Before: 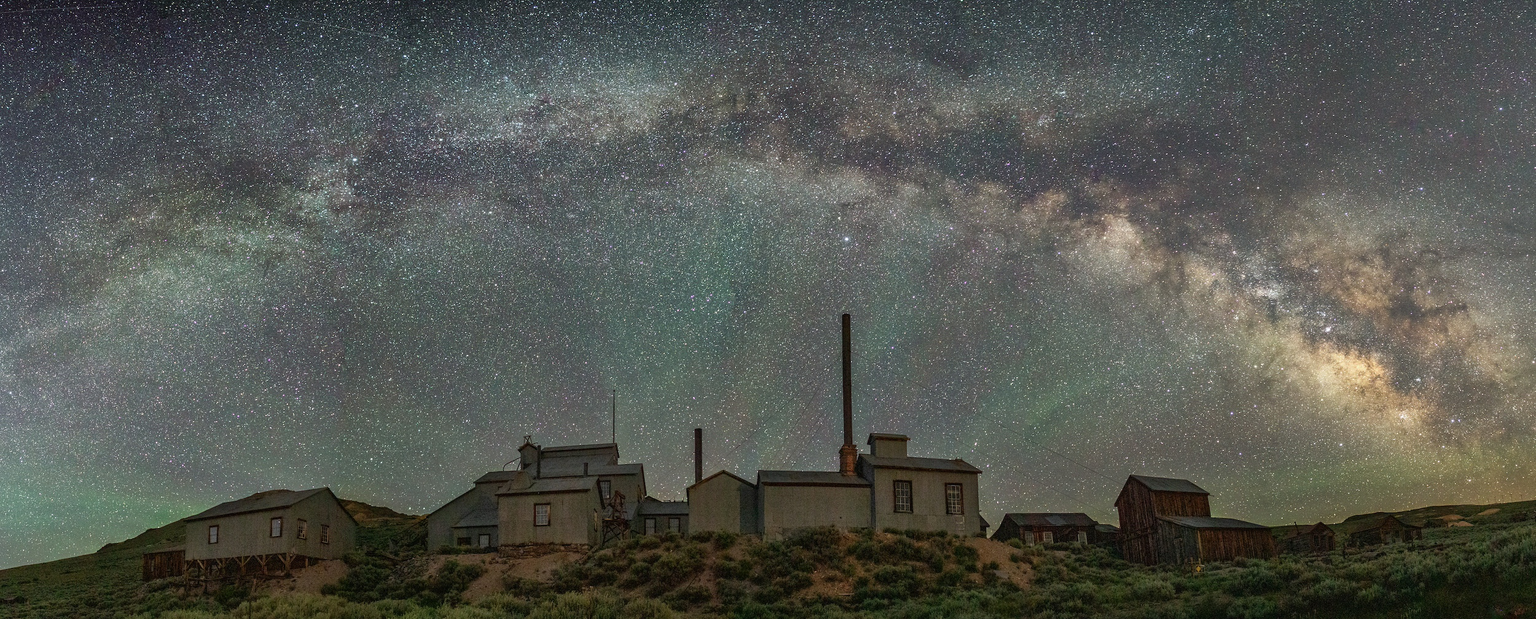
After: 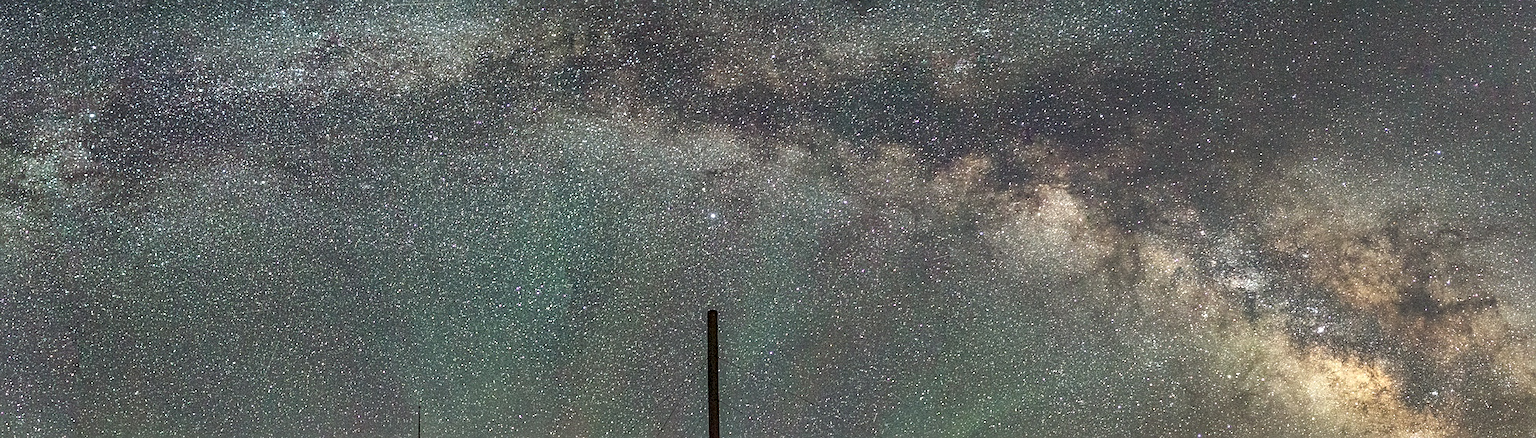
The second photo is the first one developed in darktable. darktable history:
crop: left 18.364%, top 11.069%, right 2.43%, bottom 32.796%
sharpen: on, module defaults
local contrast: on, module defaults
